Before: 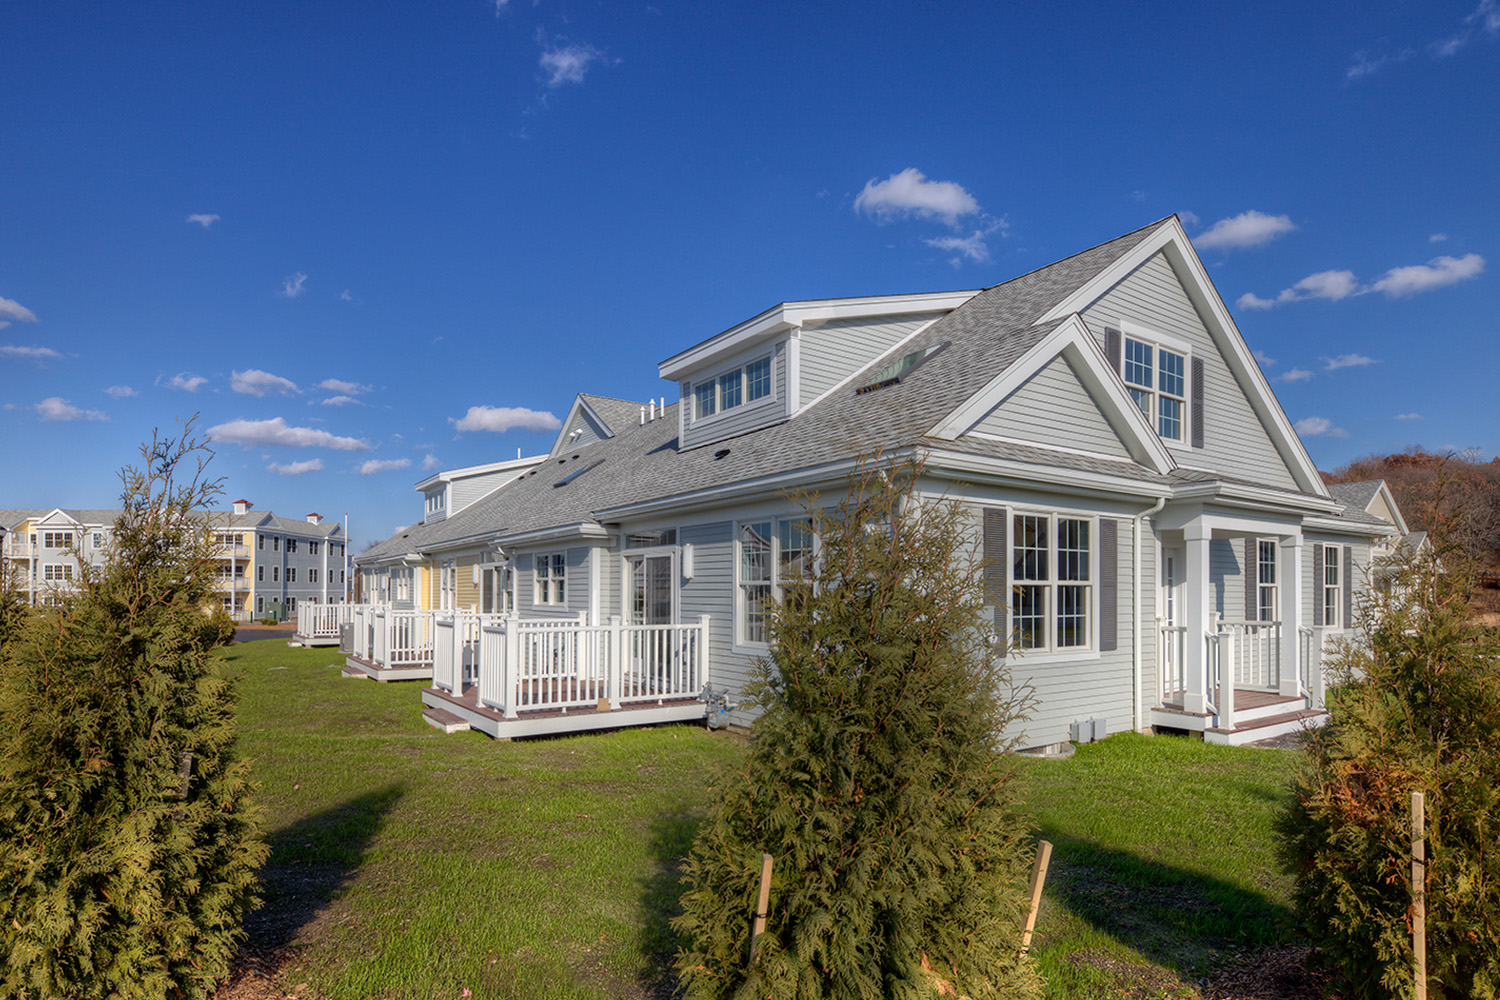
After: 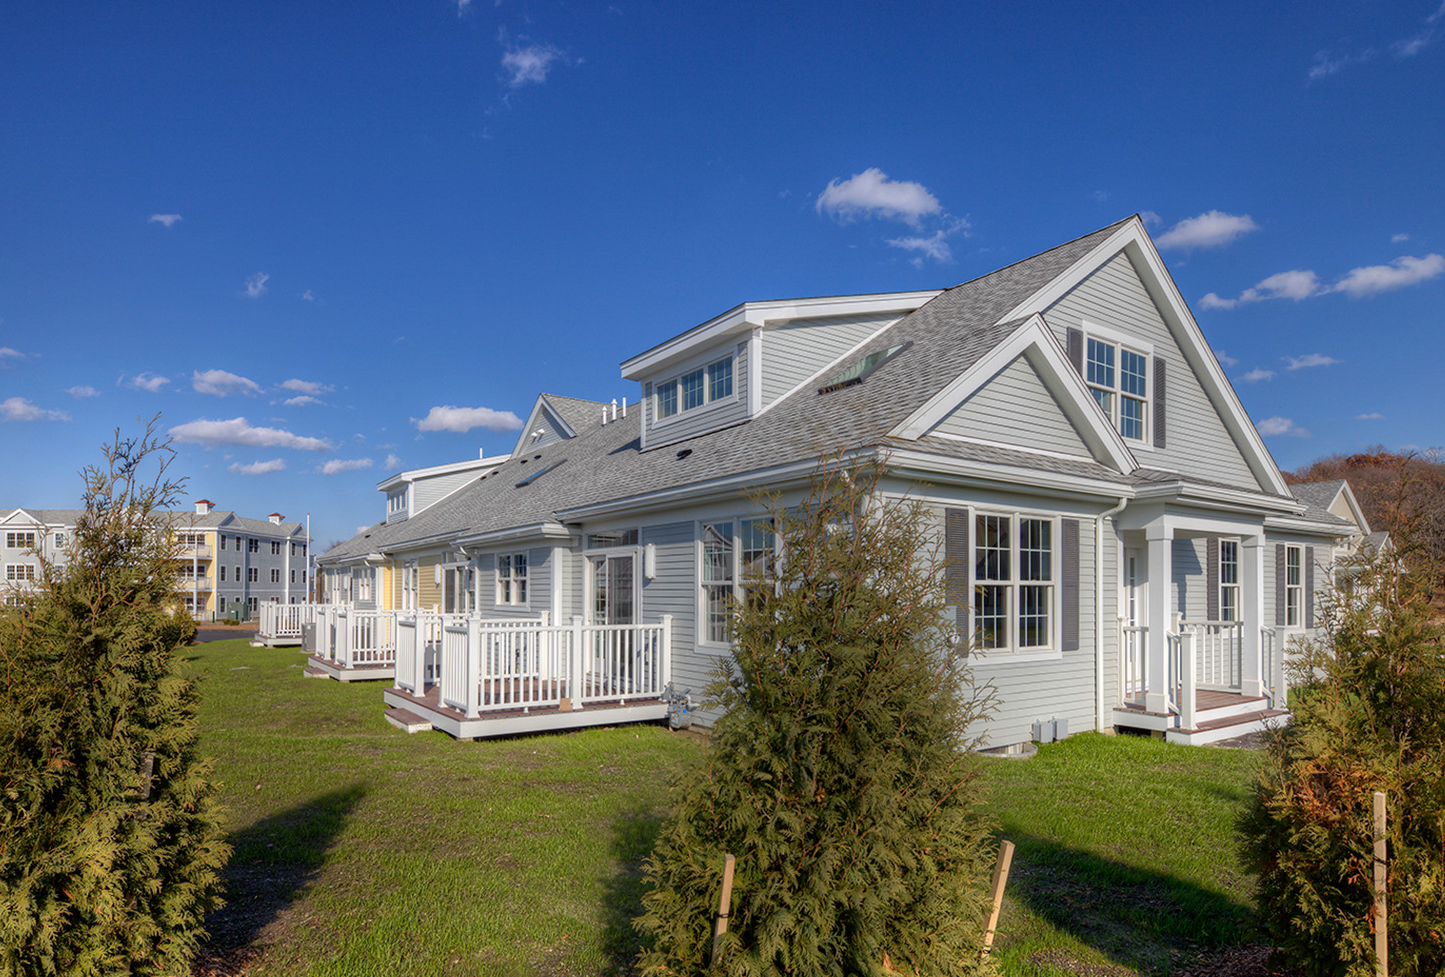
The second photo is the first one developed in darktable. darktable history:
crop and rotate: left 2.536%, right 1.107%, bottom 2.246%
tone equalizer: on, module defaults
